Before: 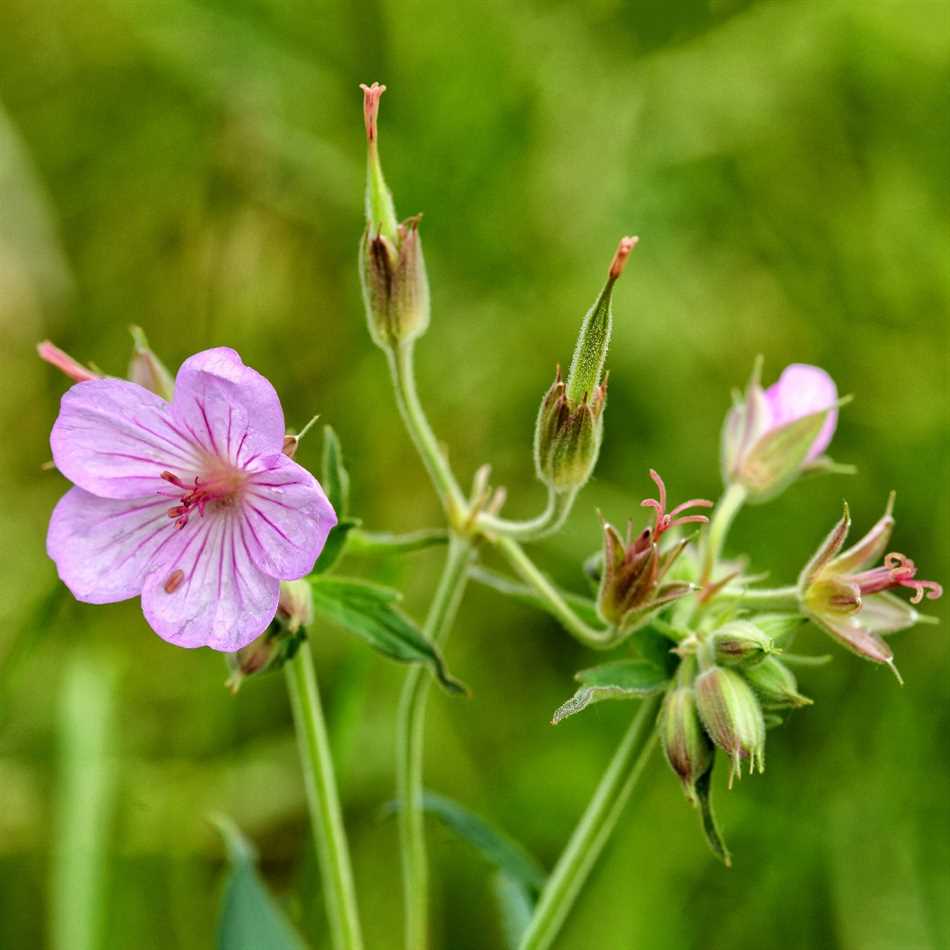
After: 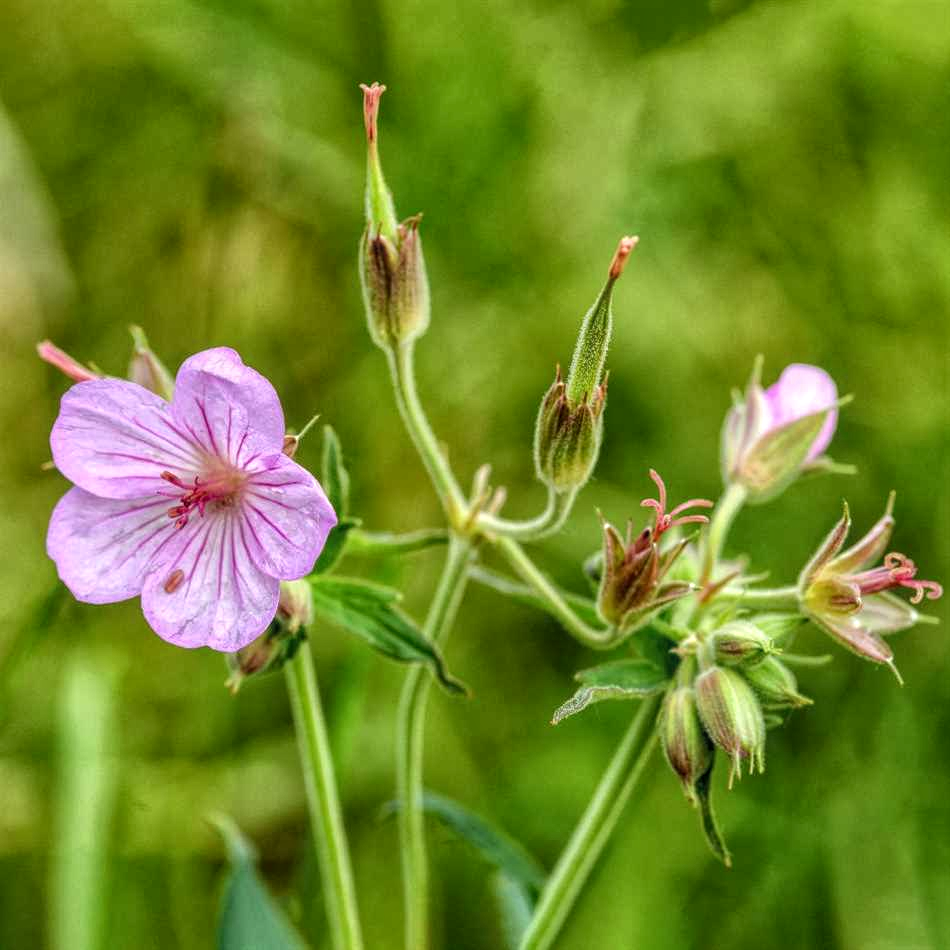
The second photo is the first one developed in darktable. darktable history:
local contrast: highlights 76%, shadows 55%, detail 176%, midtone range 0.212
